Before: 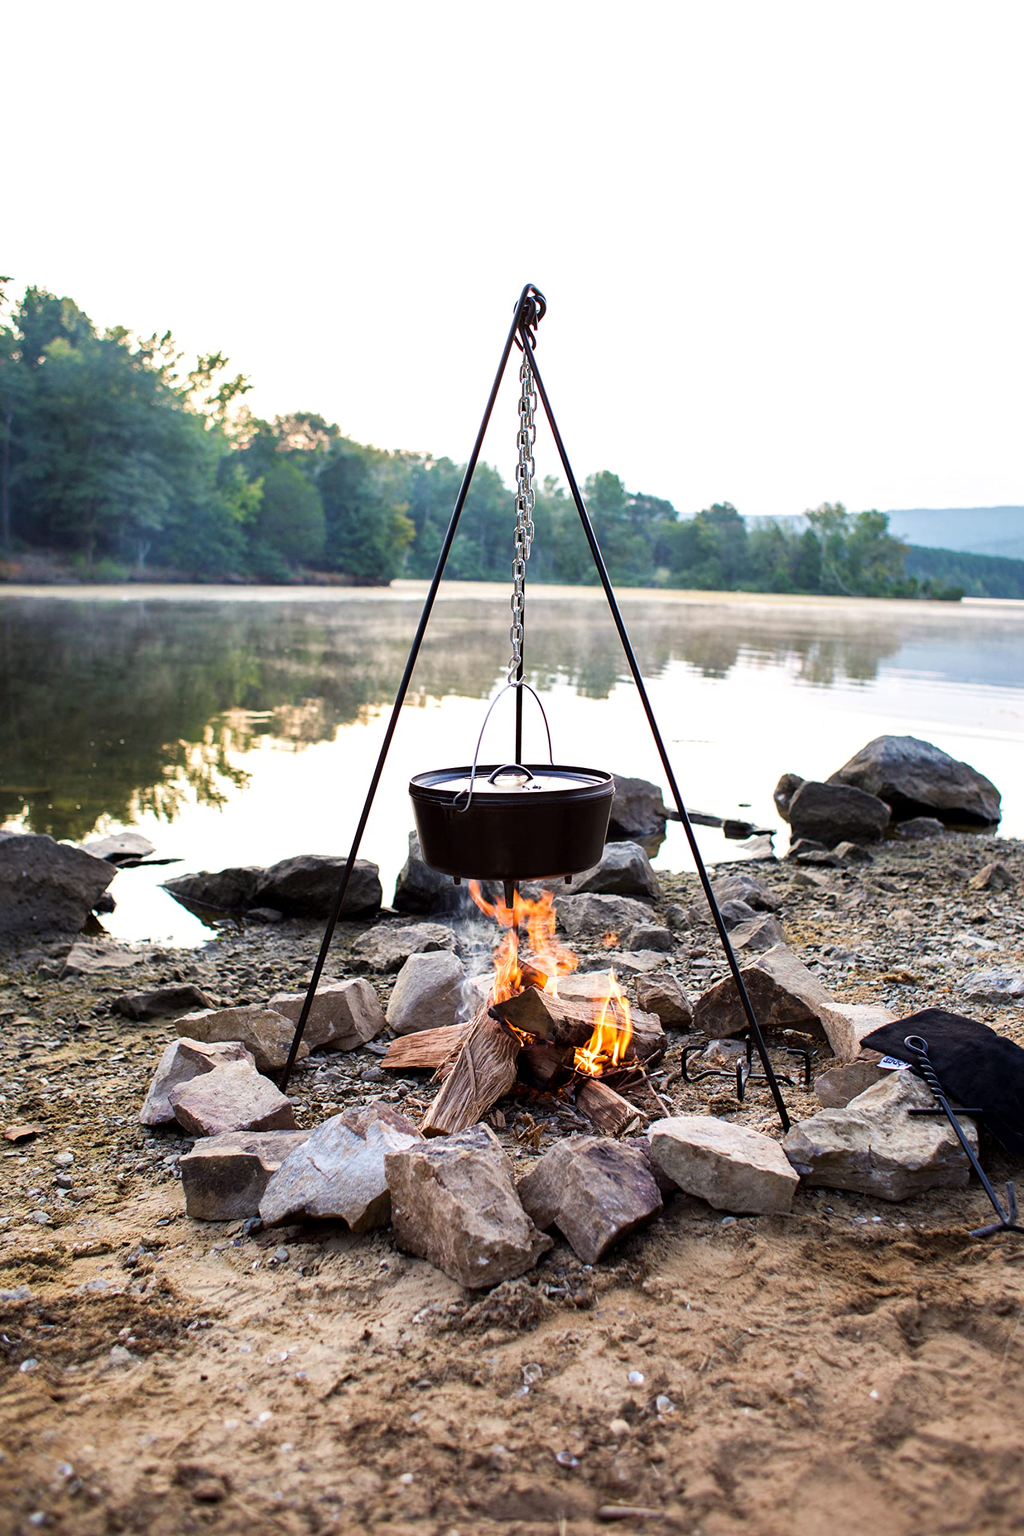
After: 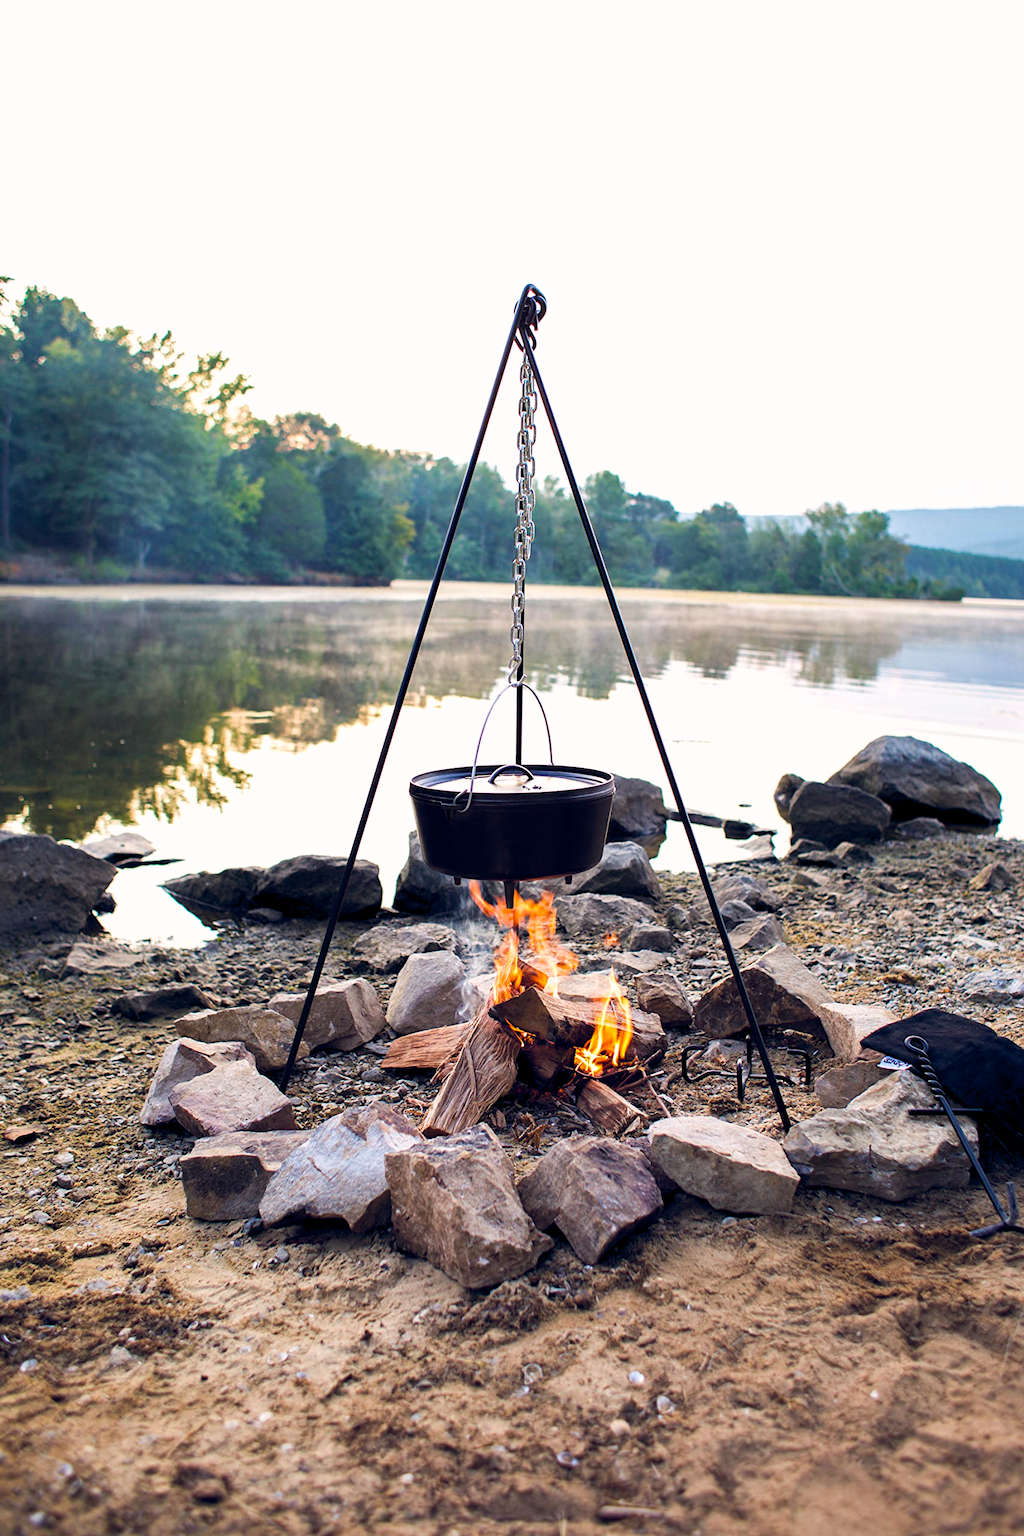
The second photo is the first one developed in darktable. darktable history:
color balance rgb: shadows lift › hue 87.51°, highlights gain › chroma 0.68%, highlights gain › hue 55.1°, global offset › chroma 0.13%, global offset › hue 253.66°, linear chroma grading › global chroma 0.5%, perceptual saturation grading › global saturation 16.38%
rgb levels: preserve colors max RGB
